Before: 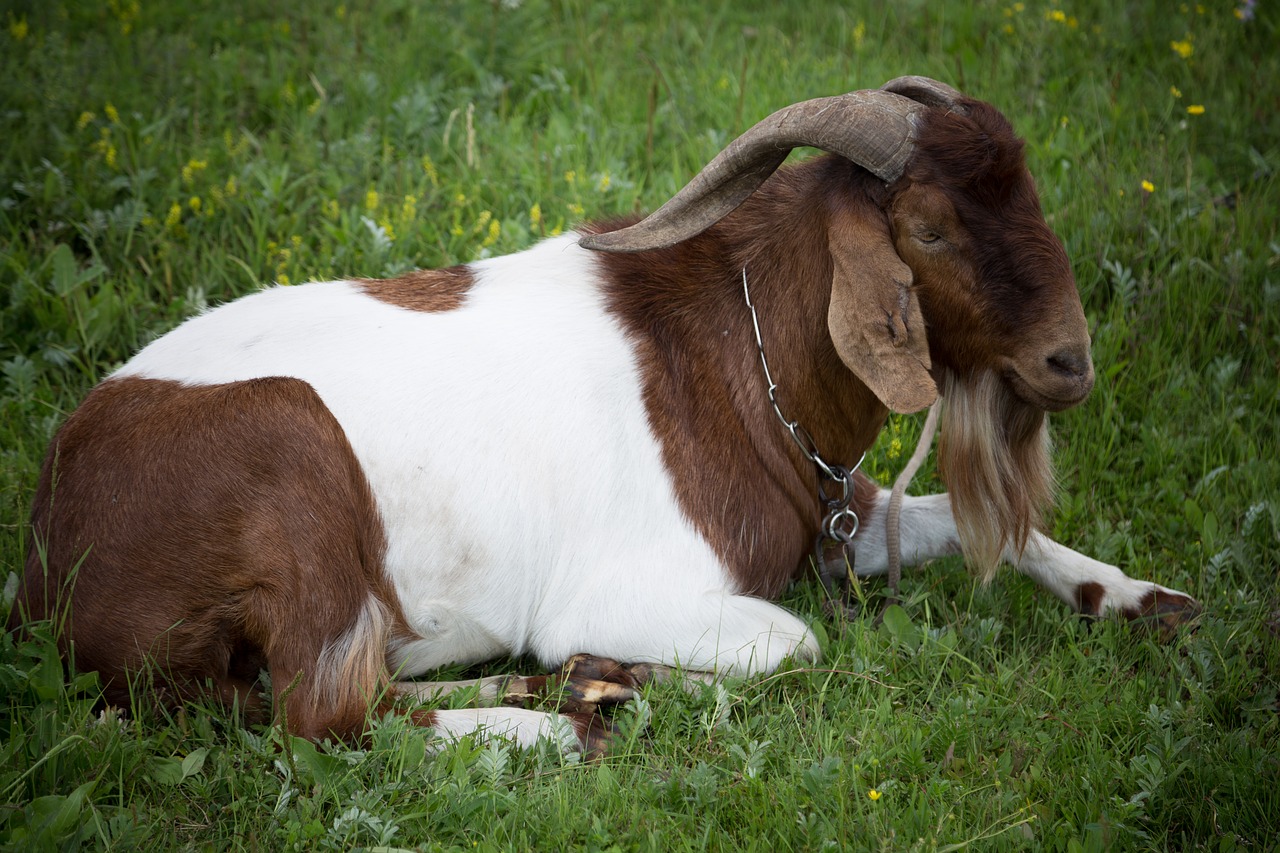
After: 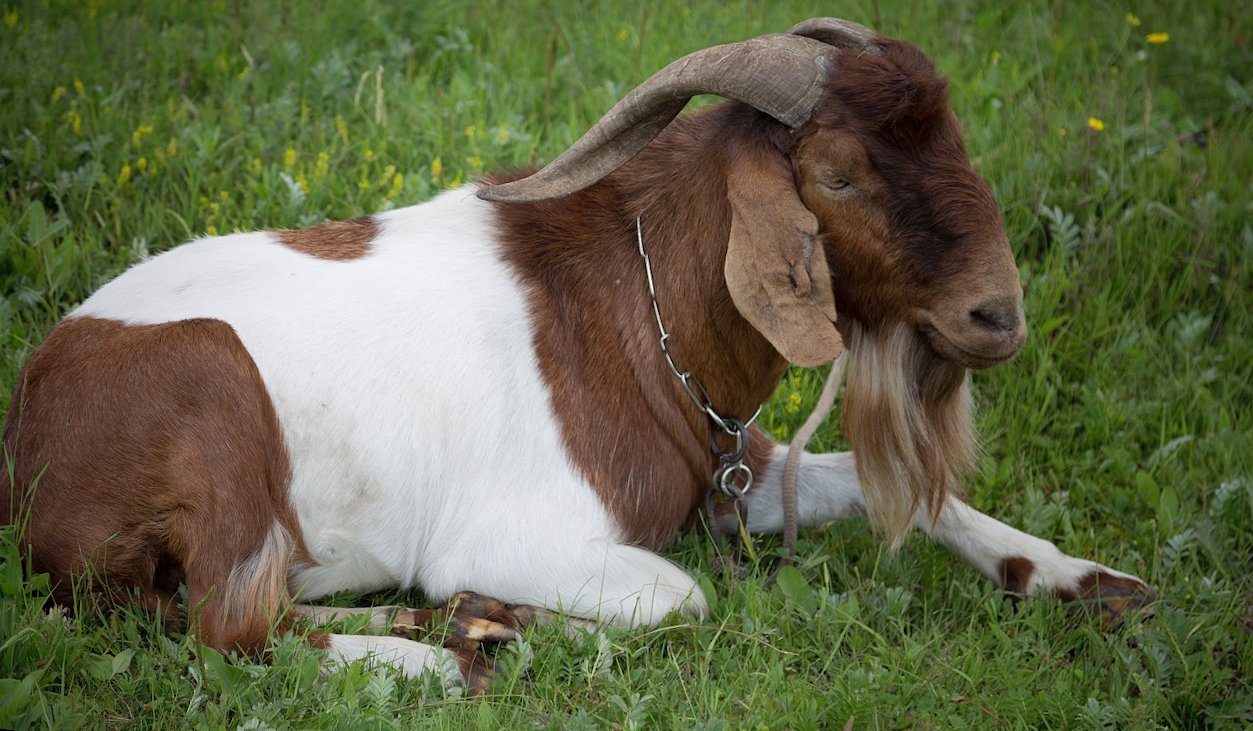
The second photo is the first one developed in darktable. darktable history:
rotate and perspective: rotation 1.69°, lens shift (vertical) -0.023, lens shift (horizontal) -0.291, crop left 0.025, crop right 0.988, crop top 0.092, crop bottom 0.842
shadows and highlights: on, module defaults
